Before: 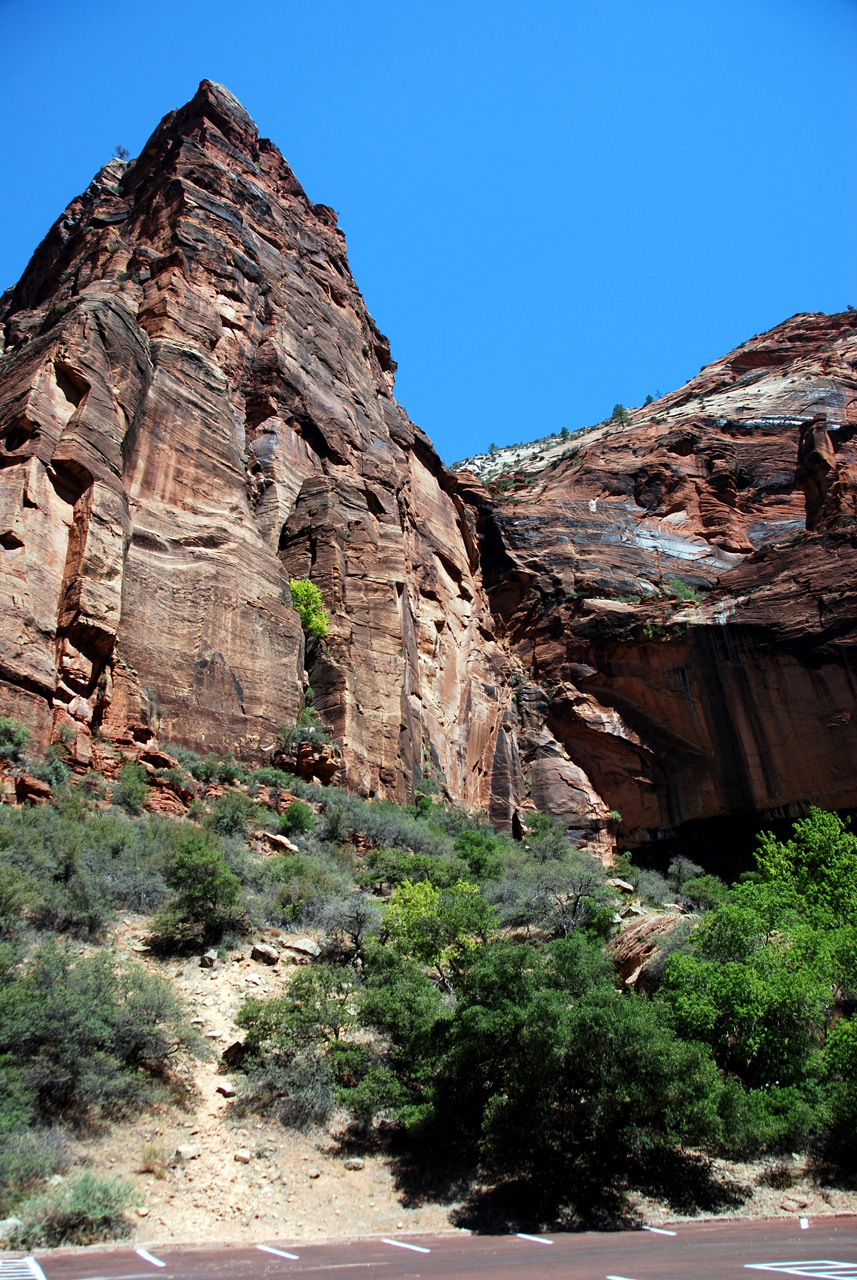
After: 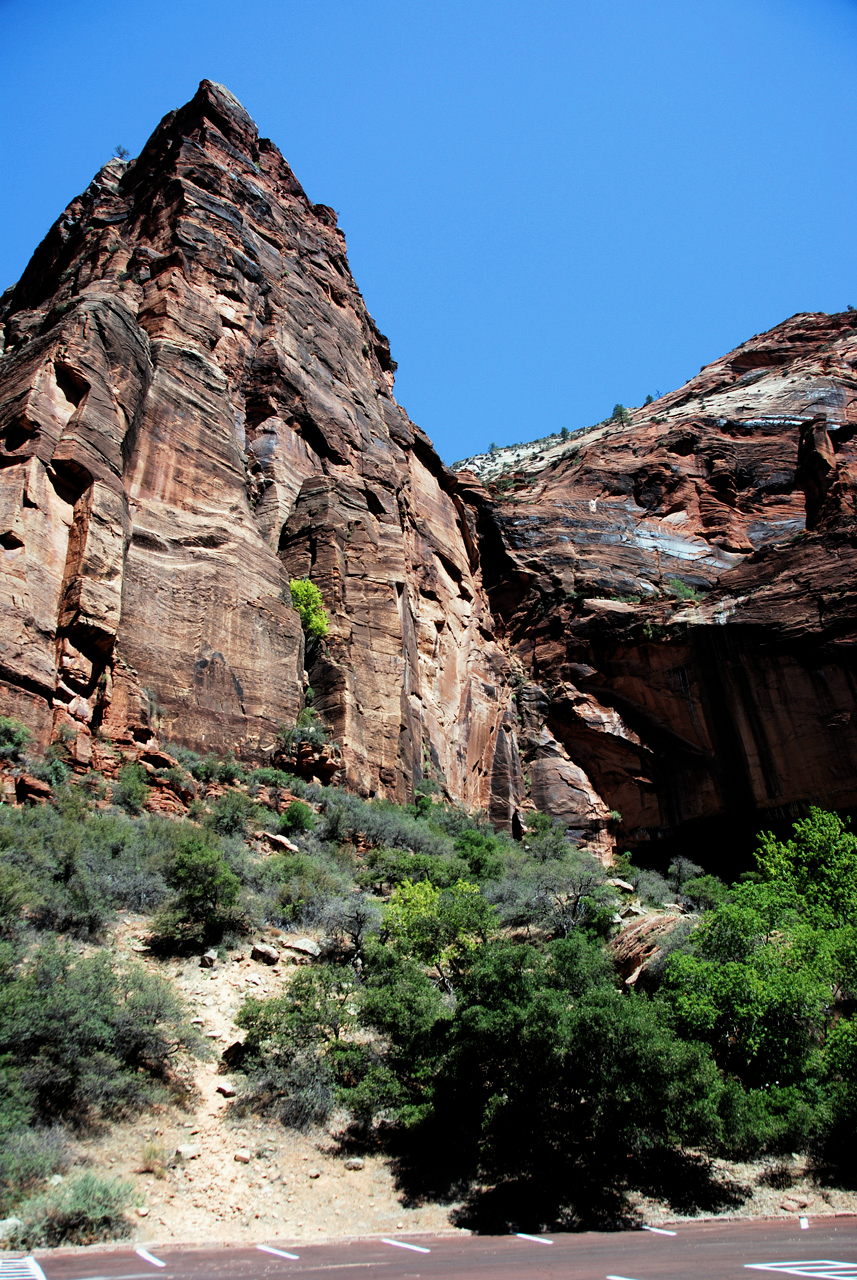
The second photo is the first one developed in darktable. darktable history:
filmic rgb: black relative exposure -12.67 EV, white relative exposure 2.82 EV, target black luminance 0%, hardness 8.53, latitude 71.22%, contrast 1.133, shadows ↔ highlights balance -0.808%, add noise in highlights 0.002, color science v3 (2019), use custom middle-gray values true, contrast in highlights soft
